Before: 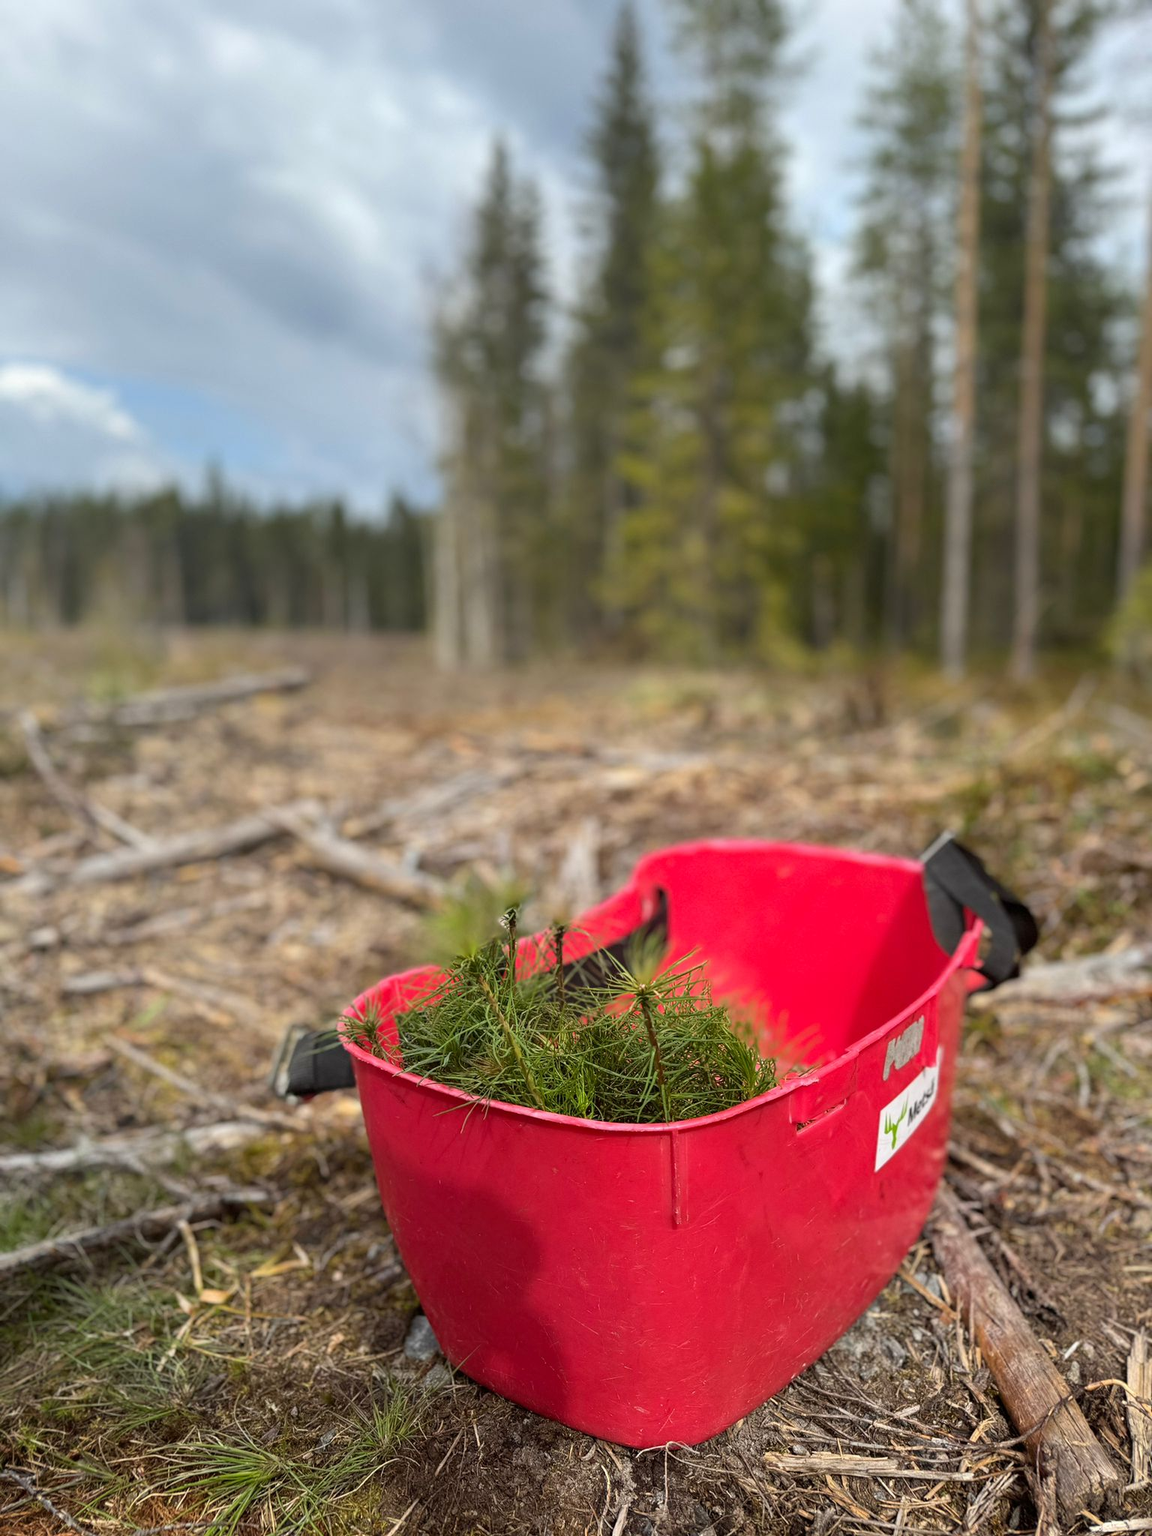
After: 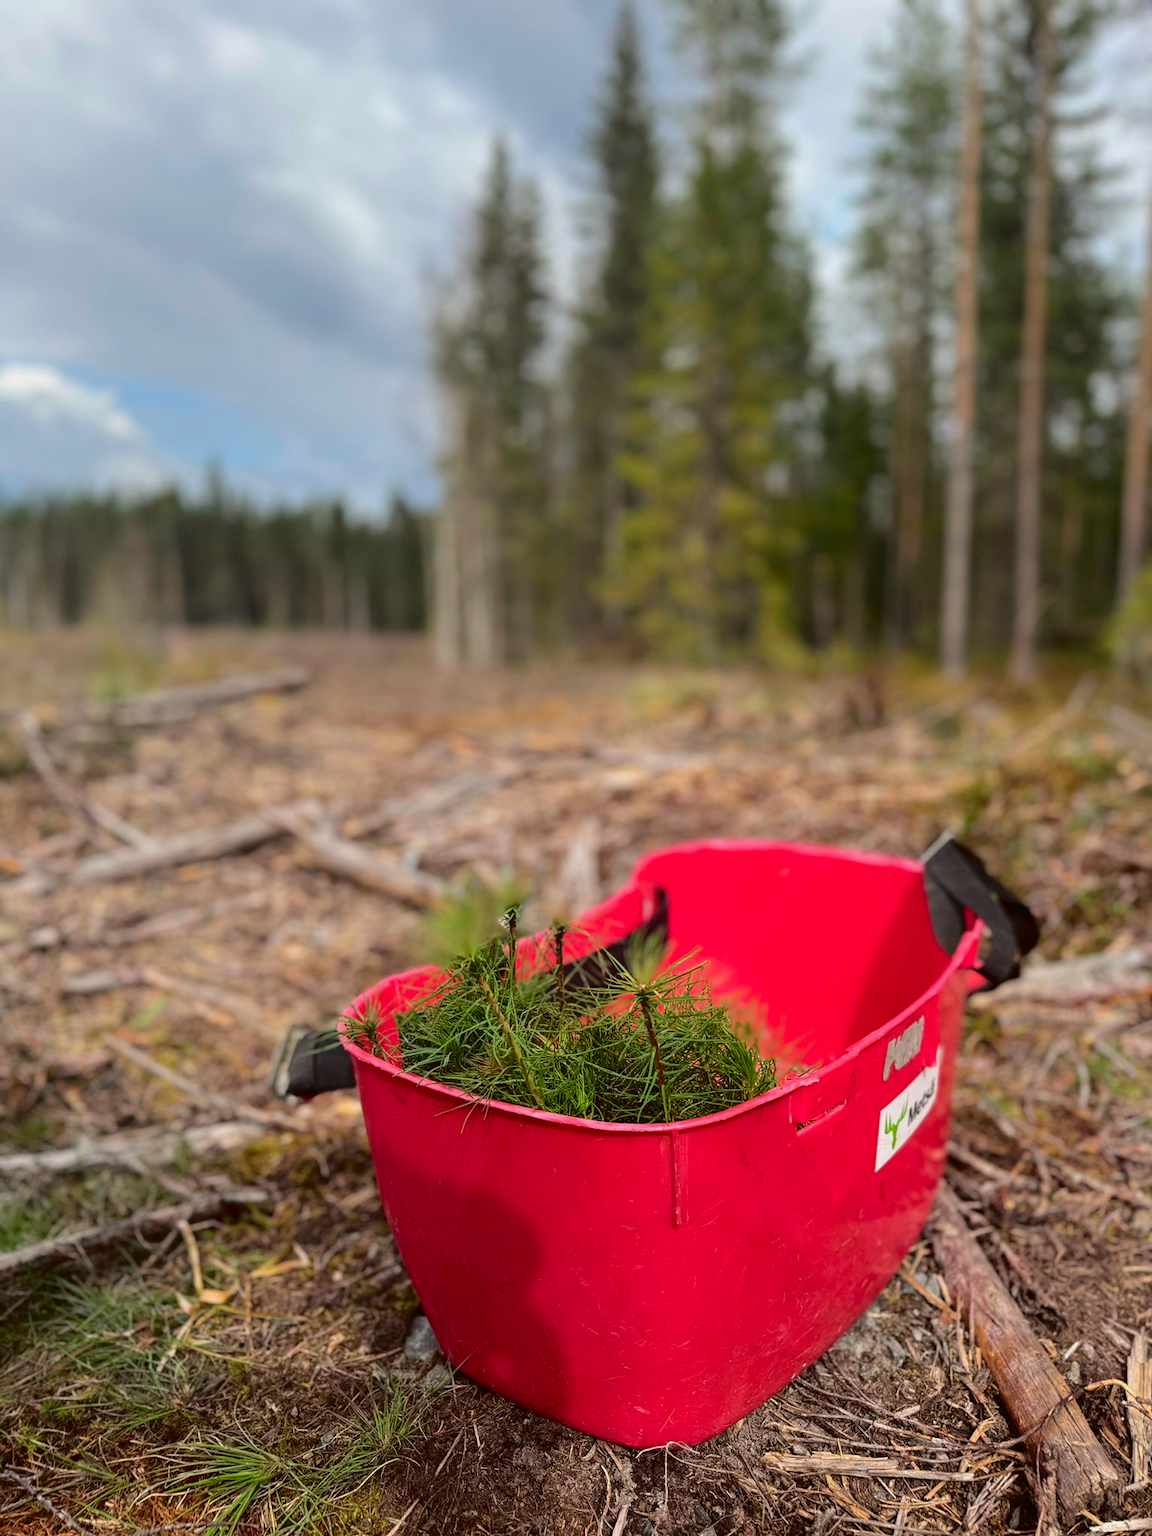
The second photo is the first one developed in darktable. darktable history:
tone curve: curves: ch0 [(0, 0.013) (0.175, 0.11) (0.337, 0.304) (0.498, 0.485) (0.78, 0.742) (0.993, 0.954)]; ch1 [(0, 0) (0.294, 0.184) (0.359, 0.34) (0.362, 0.35) (0.43, 0.41) (0.469, 0.463) (0.495, 0.502) (0.54, 0.563) (0.612, 0.641) (1, 1)]; ch2 [(0, 0) (0.44, 0.437) (0.495, 0.502) (0.524, 0.534) (0.557, 0.56) (0.634, 0.654) (0.728, 0.722) (1, 1)], color space Lab, independent channels, preserve colors none
